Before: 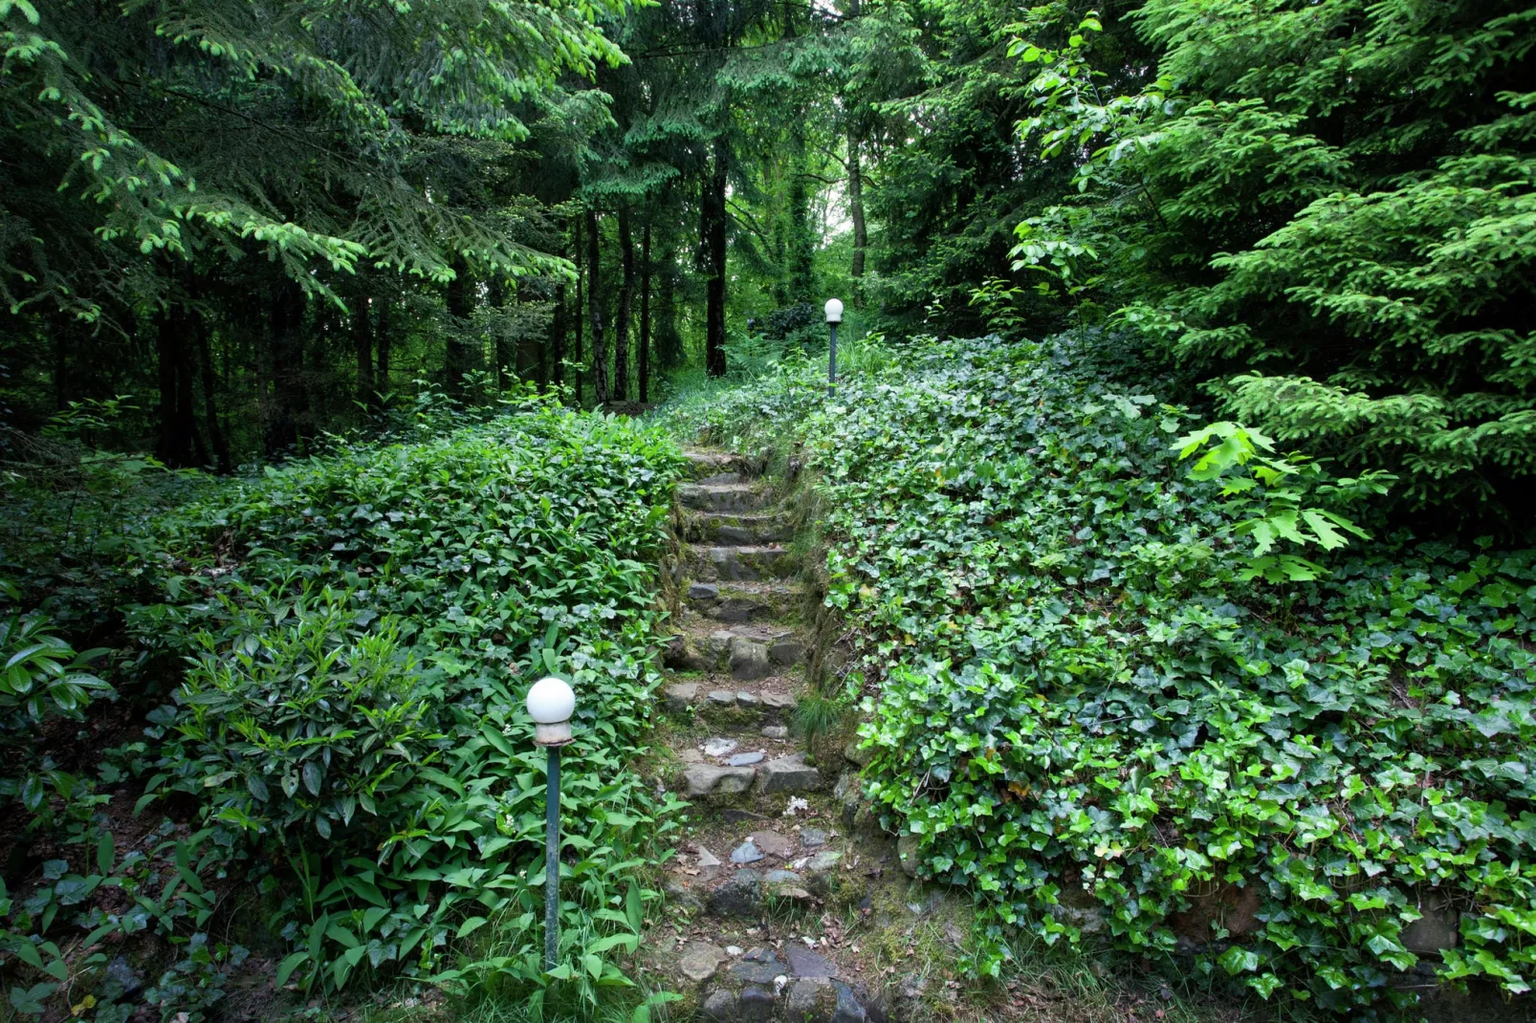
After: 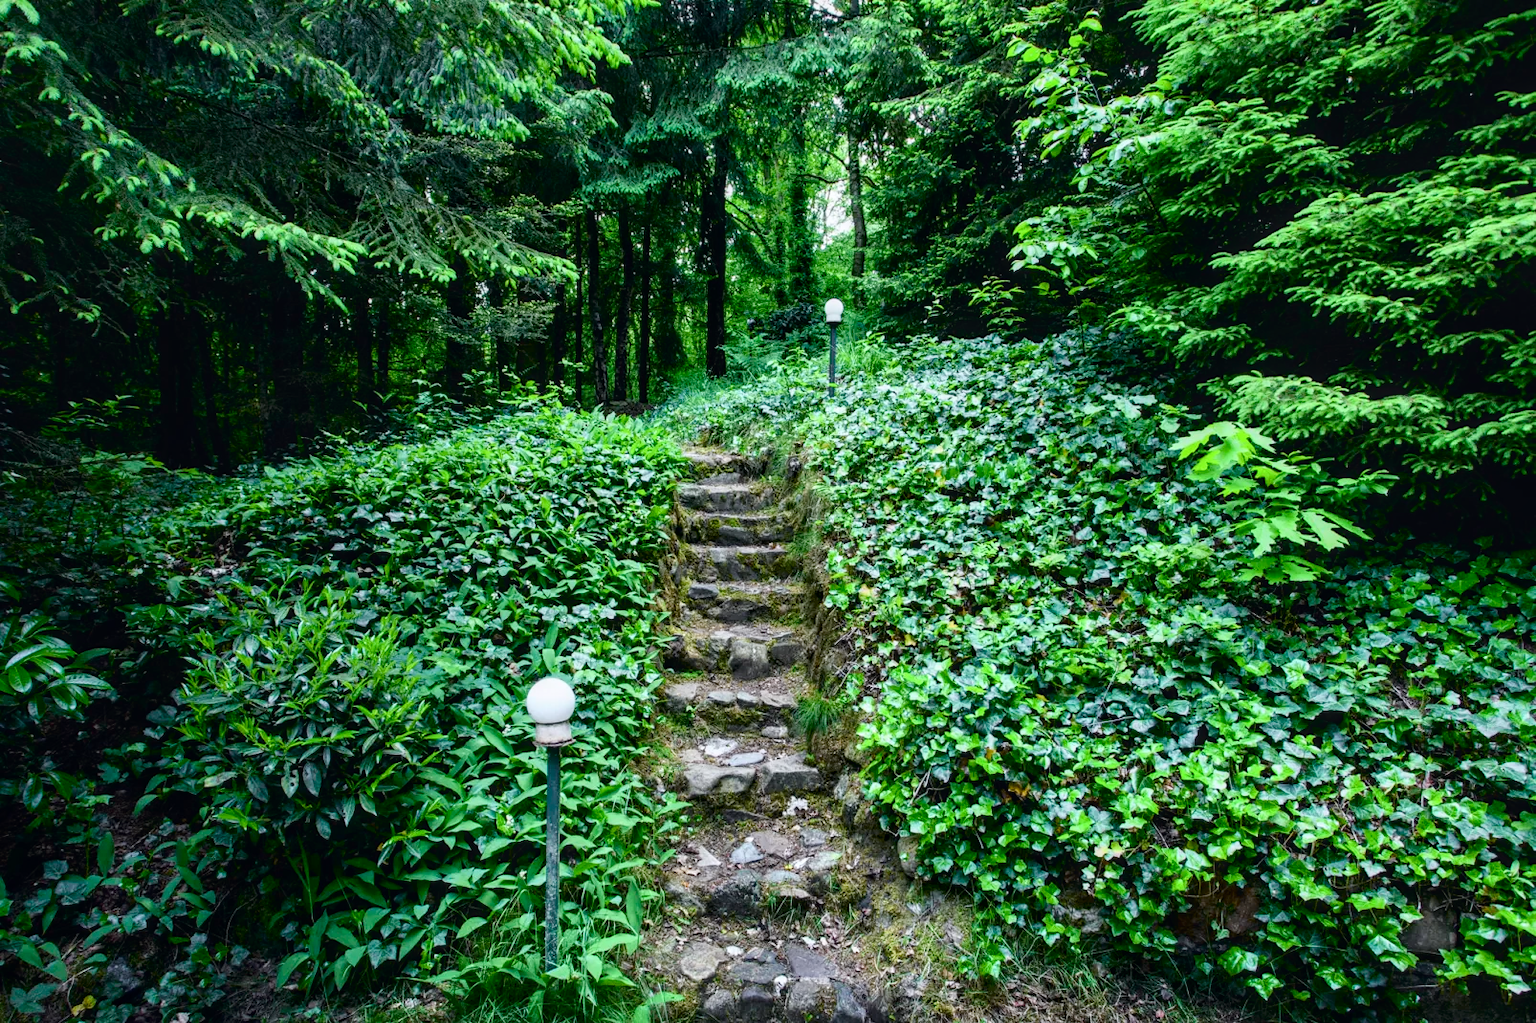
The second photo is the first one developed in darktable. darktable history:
local contrast: on, module defaults
color balance rgb: perceptual saturation grading › global saturation 20%, perceptual saturation grading › highlights -25%, perceptual saturation grading › shadows 25%
tone curve: curves: ch0 [(0, 0.023) (0.104, 0.058) (0.21, 0.162) (0.469, 0.524) (0.579, 0.65) (0.725, 0.8) (0.858, 0.903) (1, 0.974)]; ch1 [(0, 0) (0.414, 0.395) (0.447, 0.447) (0.502, 0.501) (0.521, 0.512) (0.57, 0.563) (0.618, 0.61) (0.654, 0.642) (1, 1)]; ch2 [(0, 0) (0.356, 0.408) (0.437, 0.453) (0.492, 0.485) (0.524, 0.508) (0.566, 0.567) (0.595, 0.604) (1, 1)], color space Lab, independent channels, preserve colors none
